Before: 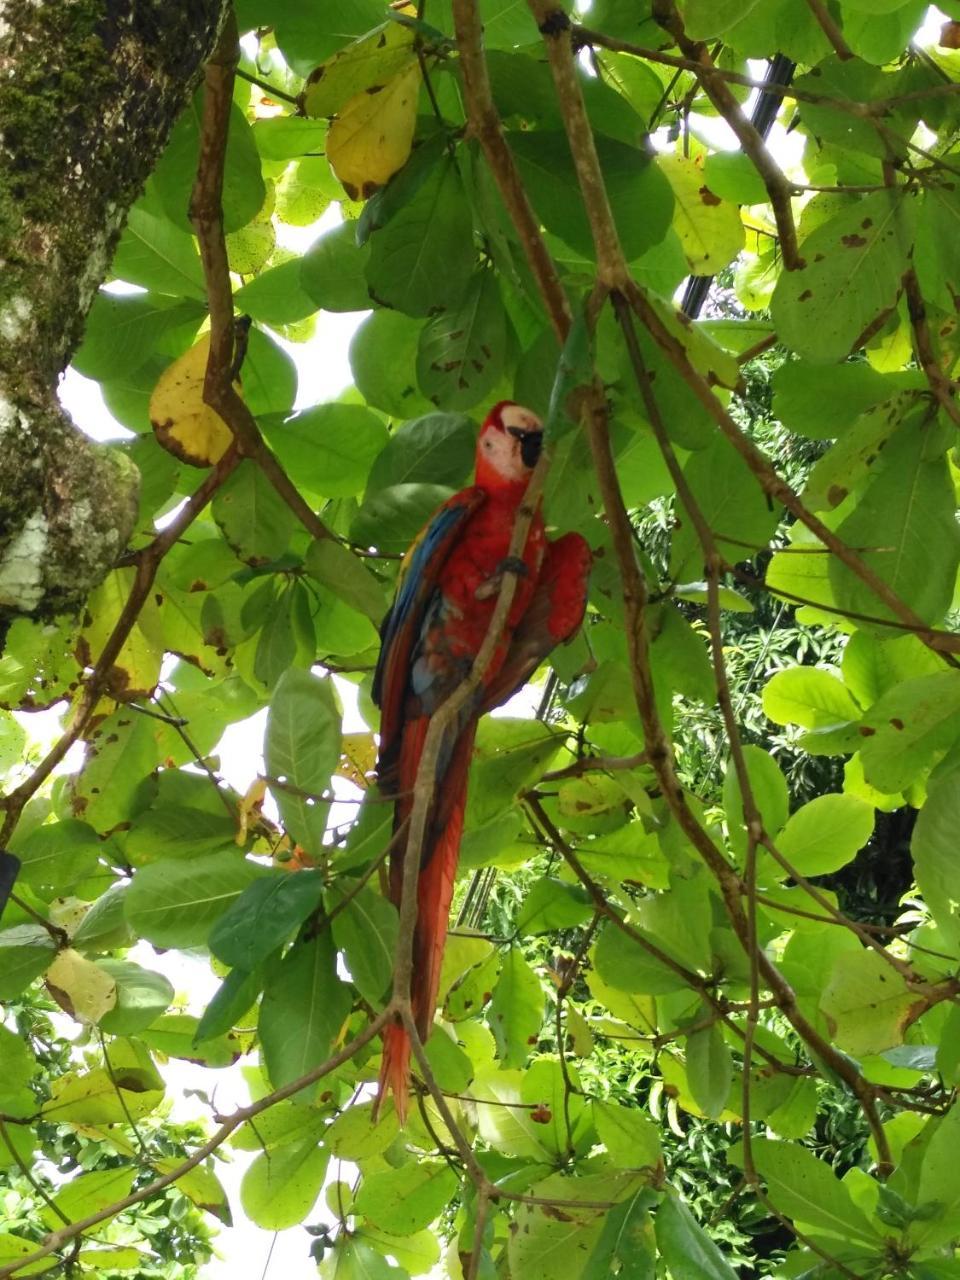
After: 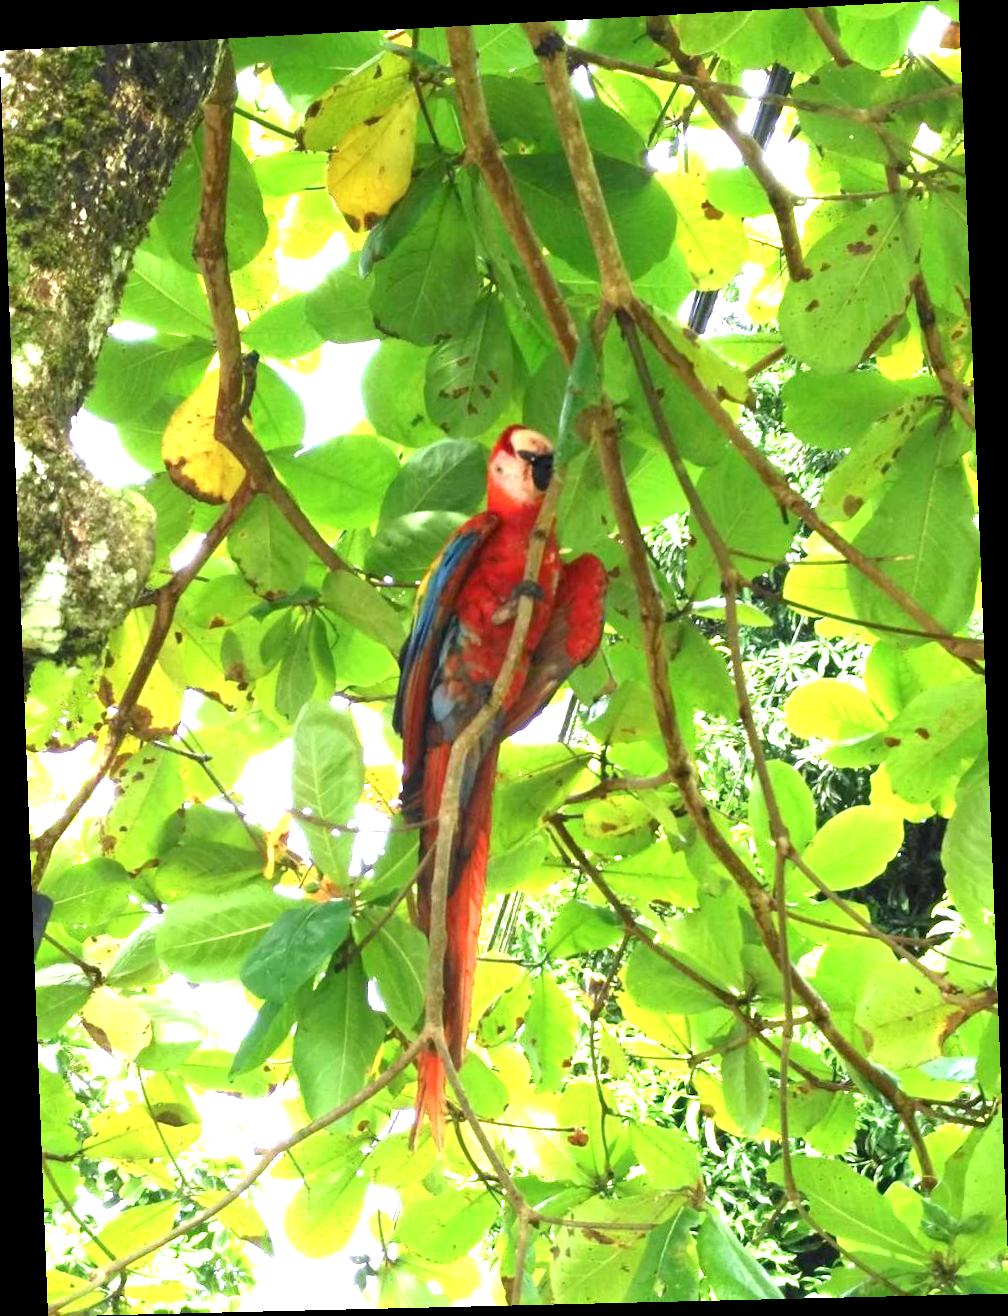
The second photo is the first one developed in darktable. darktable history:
exposure: black level correction 0.001, exposure 1.719 EV, compensate exposure bias true, compensate highlight preservation false
color calibration: x 0.355, y 0.367, temperature 4700.38 K
rotate and perspective: rotation -2.22°, lens shift (horizontal) -0.022, automatic cropping off
